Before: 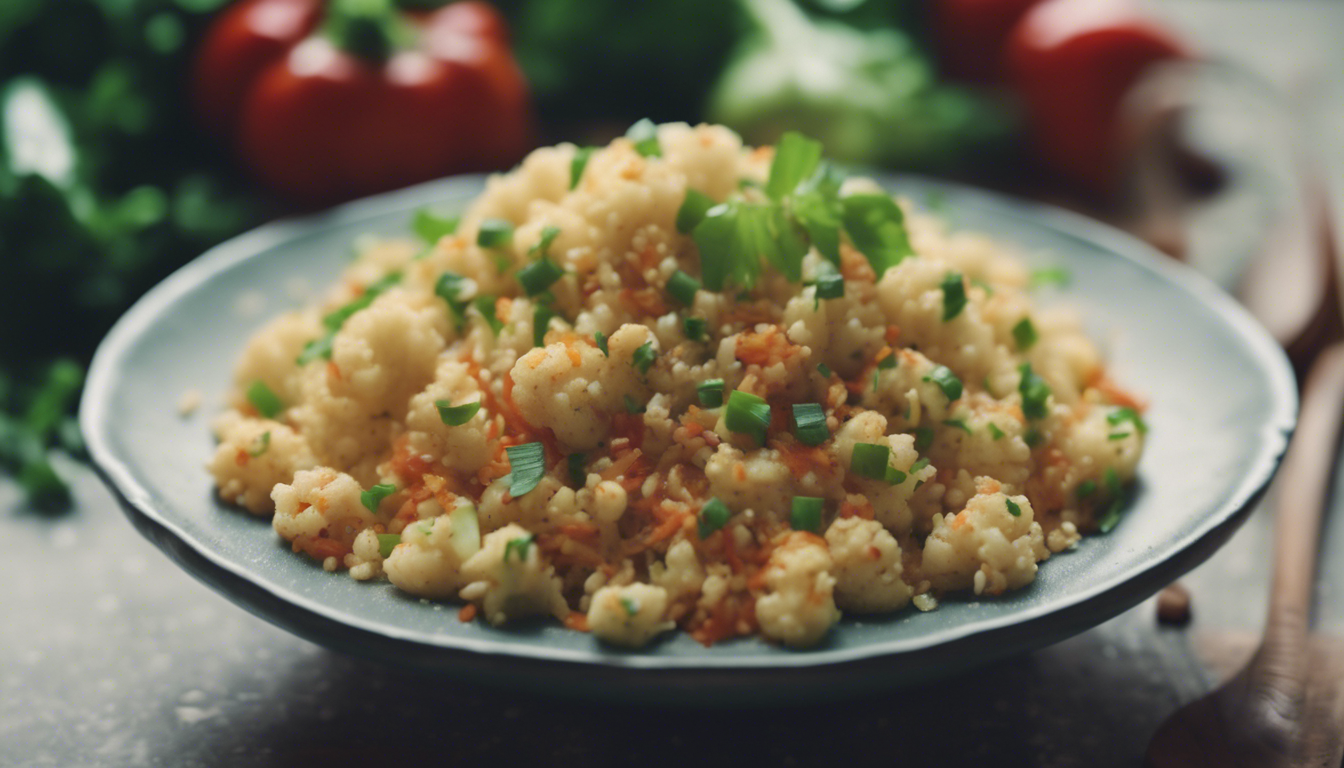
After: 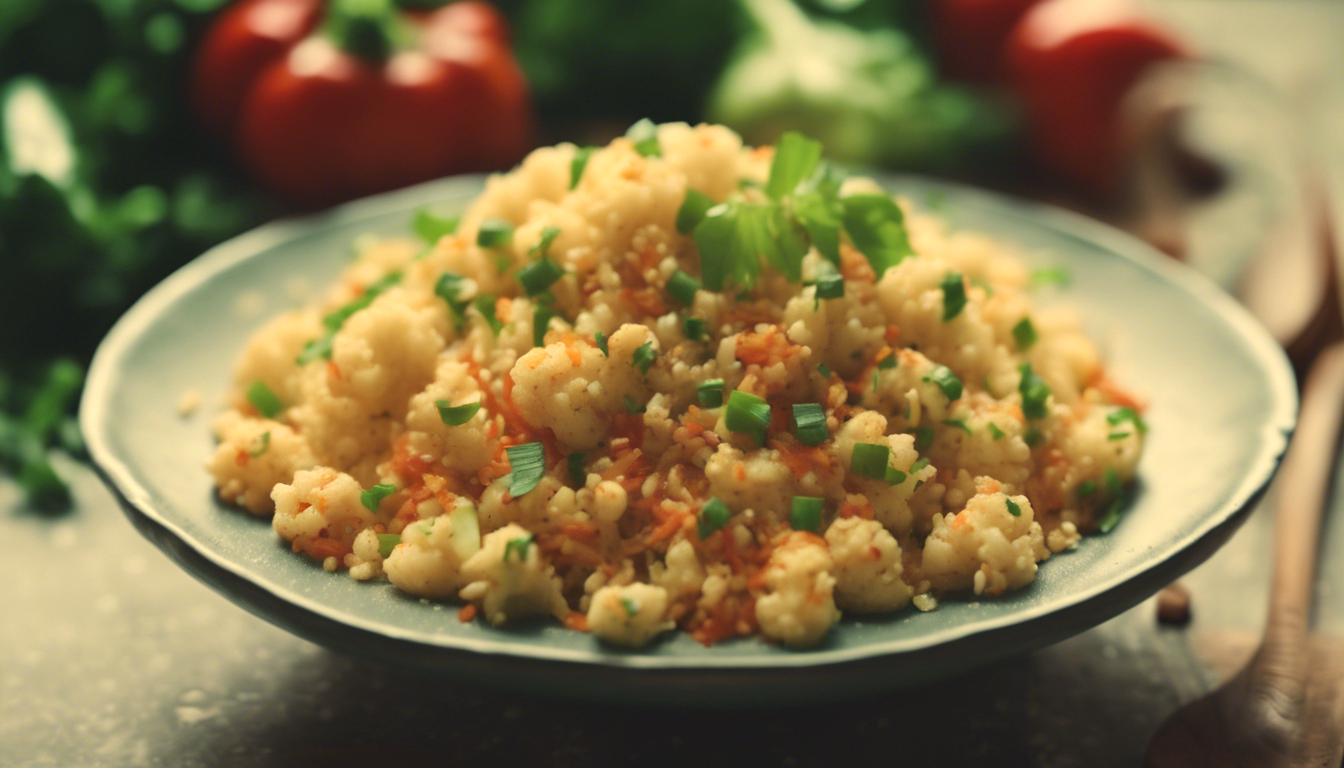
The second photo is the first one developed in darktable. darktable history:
exposure: exposure 0.2 EV, compensate highlight preservation false
white balance: red 1.08, blue 0.791
